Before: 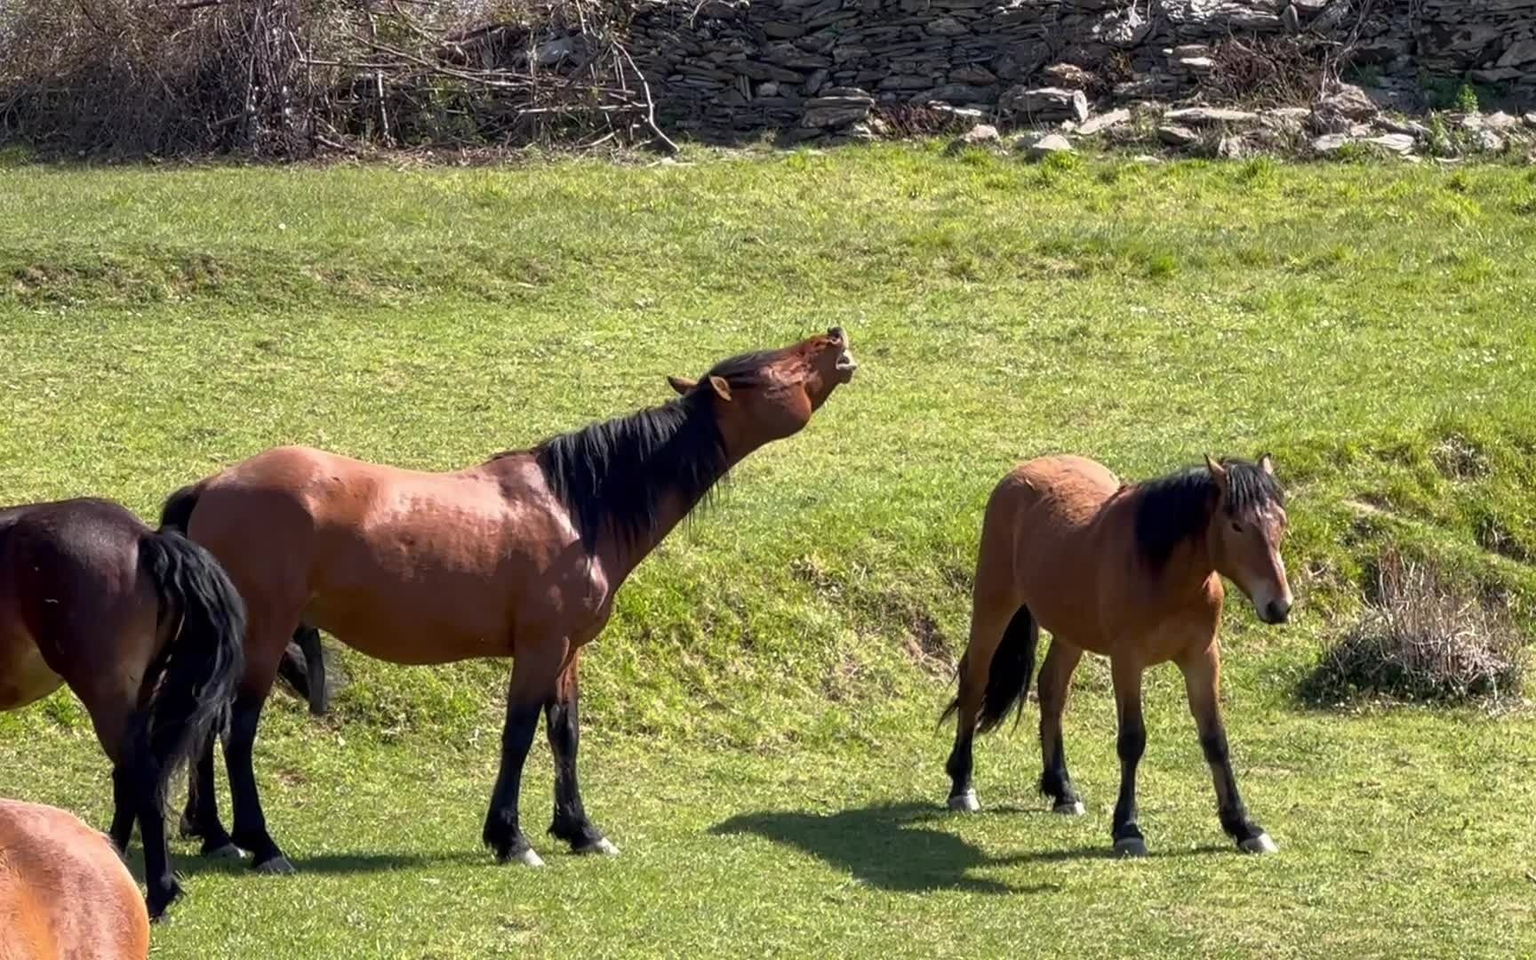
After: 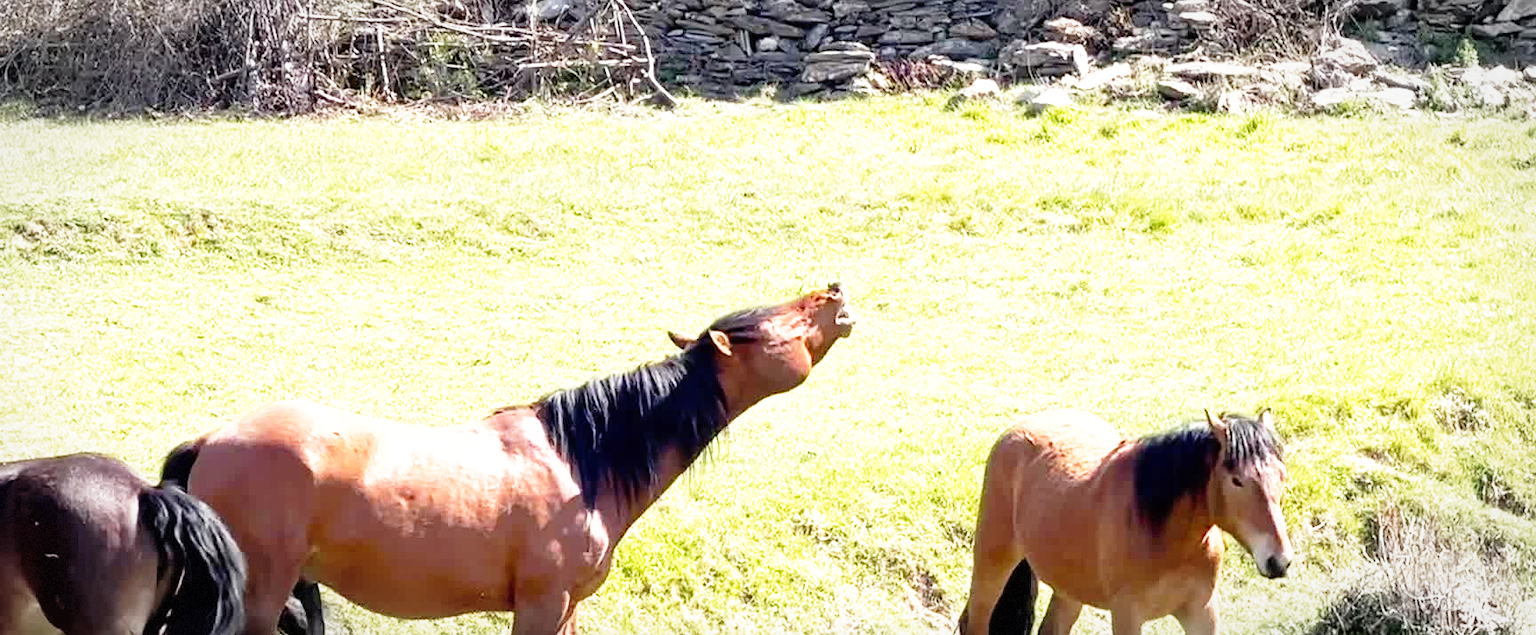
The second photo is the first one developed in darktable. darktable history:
crop and rotate: top 4.725%, bottom 29.065%
contrast brightness saturation: saturation -0.051
base curve: curves: ch0 [(0, 0) (0.012, 0.01) (0.073, 0.168) (0.31, 0.711) (0.645, 0.957) (1, 1)], preserve colors none
vignetting: brightness -0.166, automatic ratio true, dithering 8-bit output
exposure: black level correction 0, exposure 1 EV, compensate exposure bias true, compensate highlight preservation false
